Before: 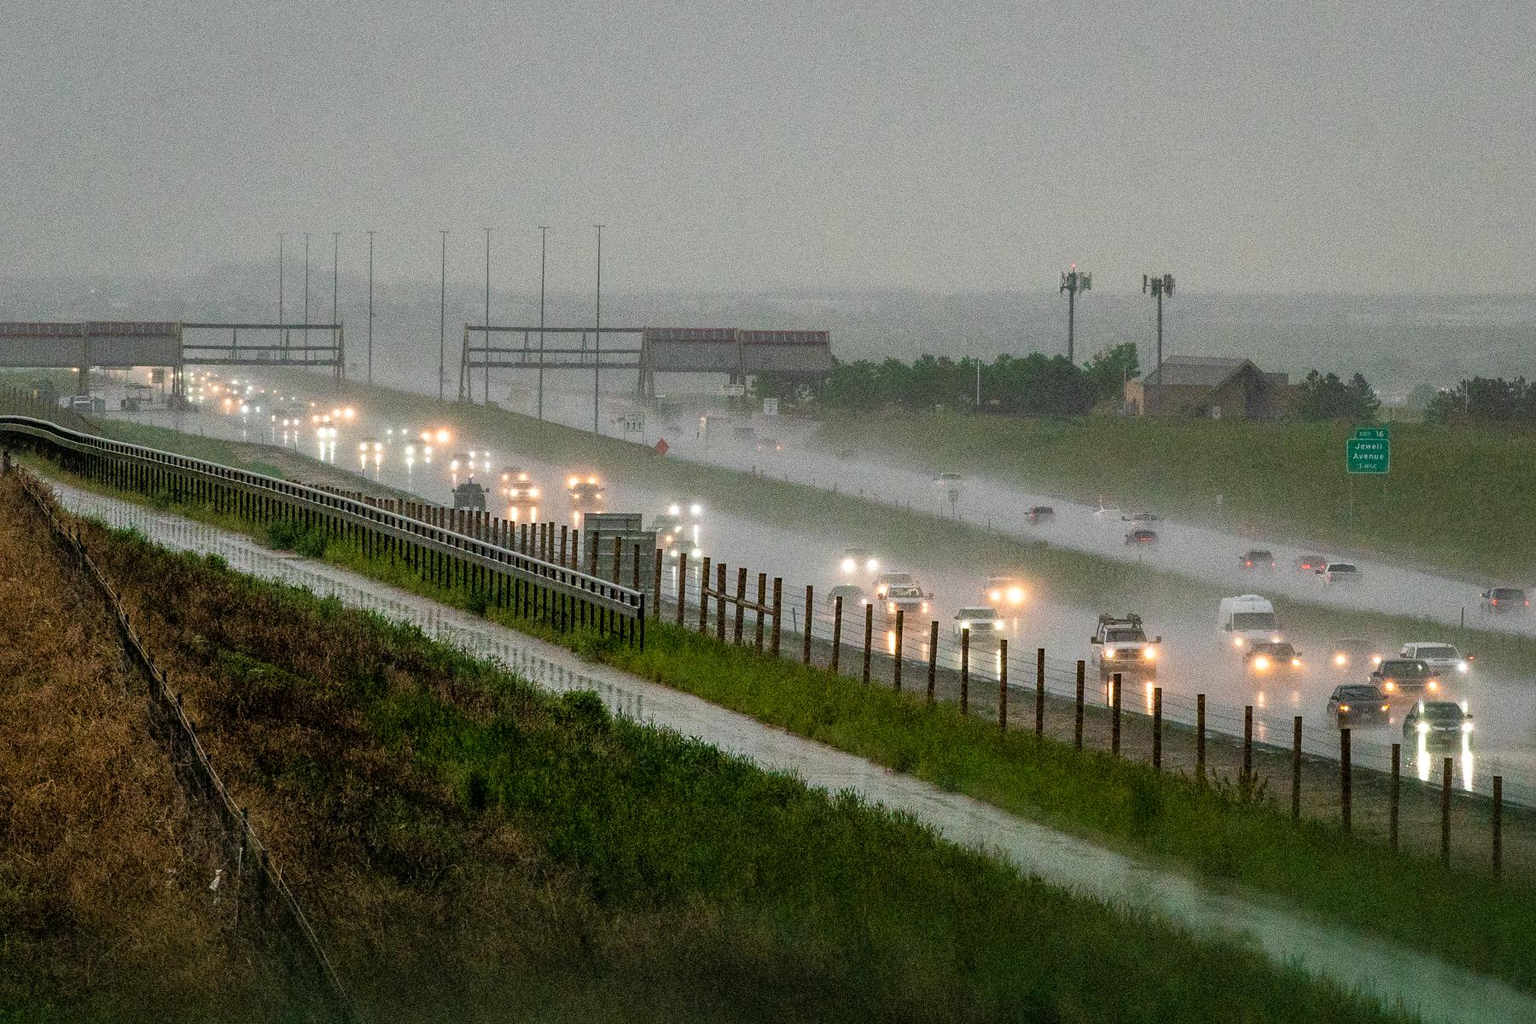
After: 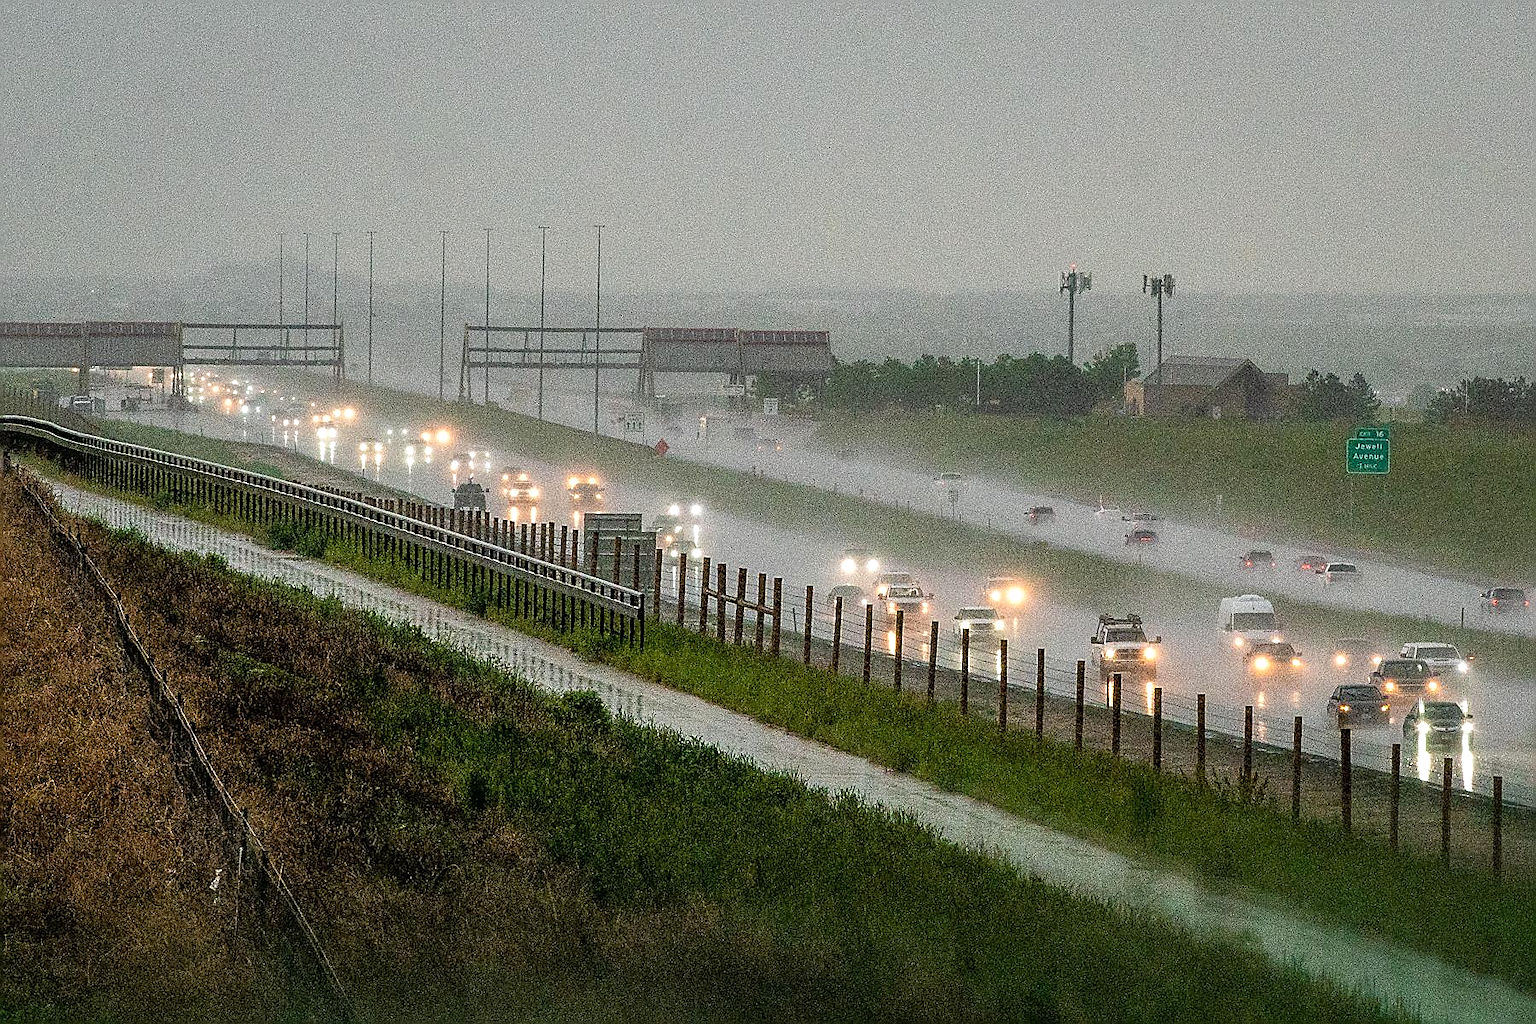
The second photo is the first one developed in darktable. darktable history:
sharpen: radius 1.353, amount 1.262, threshold 0.634
exposure: exposure 0.166 EV, compensate highlight preservation false
